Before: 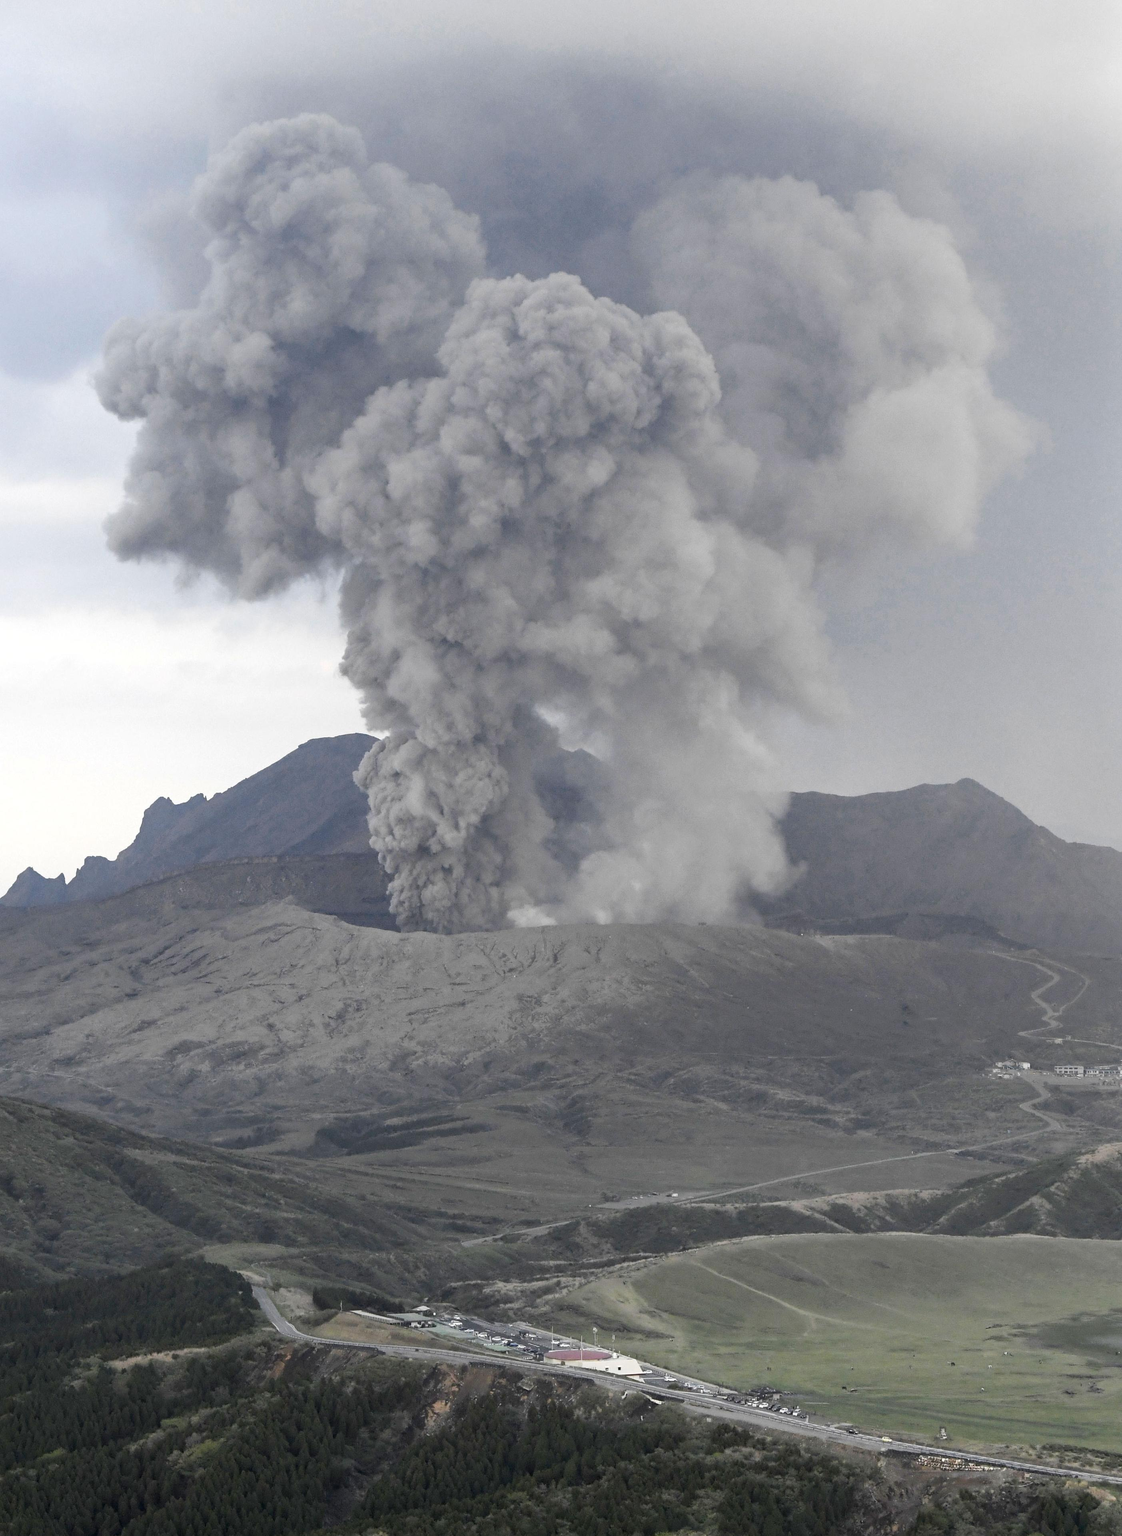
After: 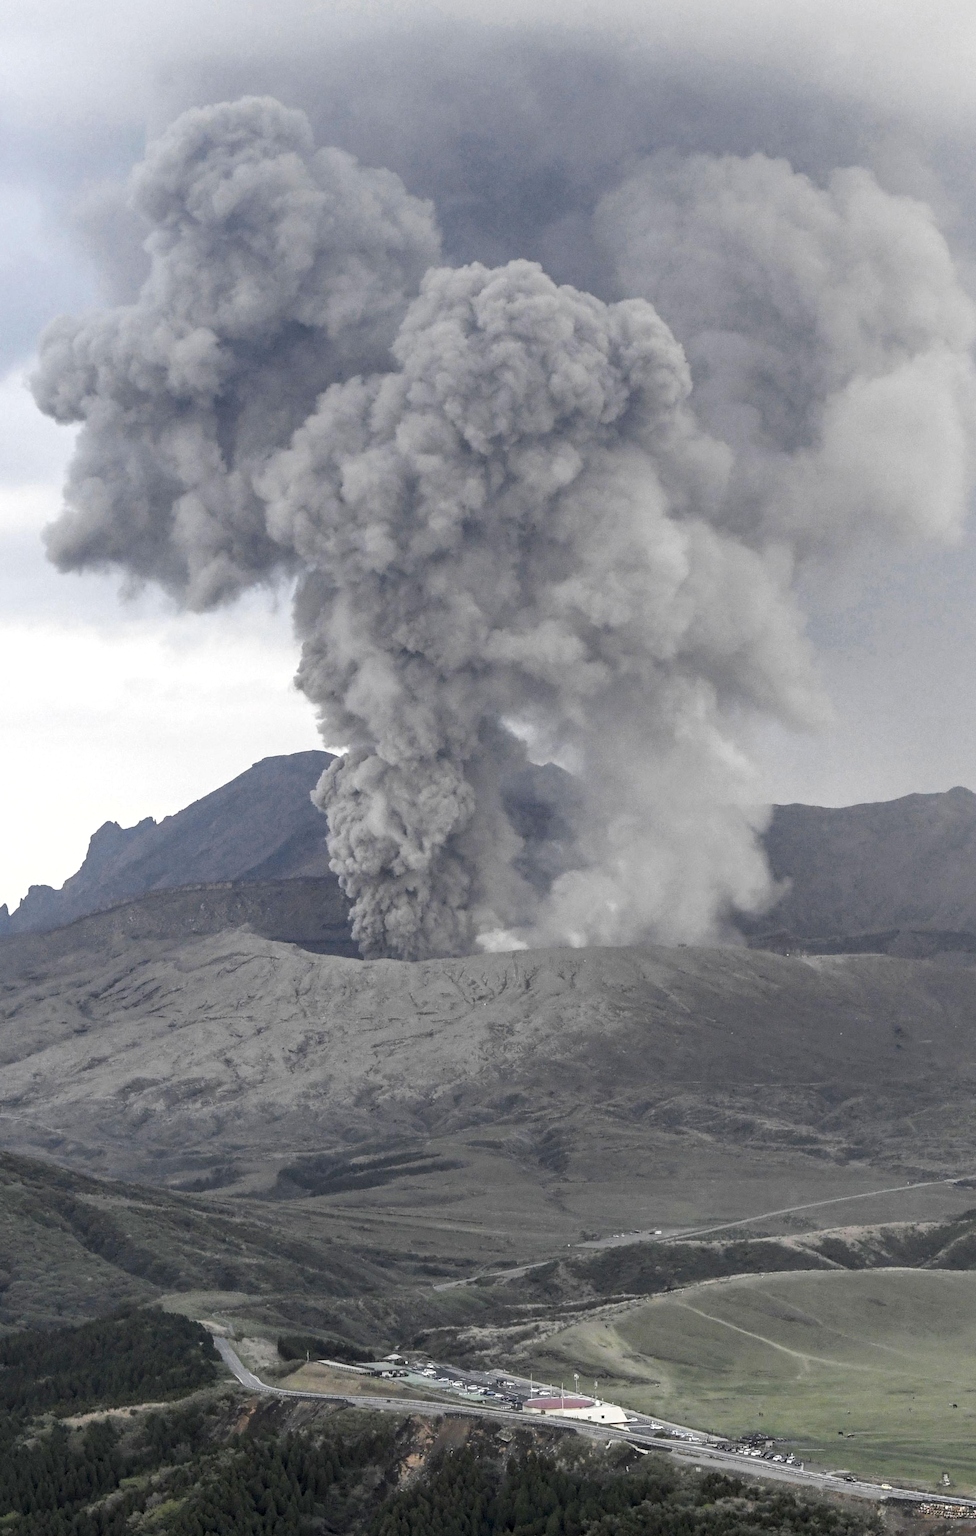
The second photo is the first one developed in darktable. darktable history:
crop and rotate: angle 1°, left 4.281%, top 0.642%, right 11.383%, bottom 2.486%
local contrast: detail 130%
